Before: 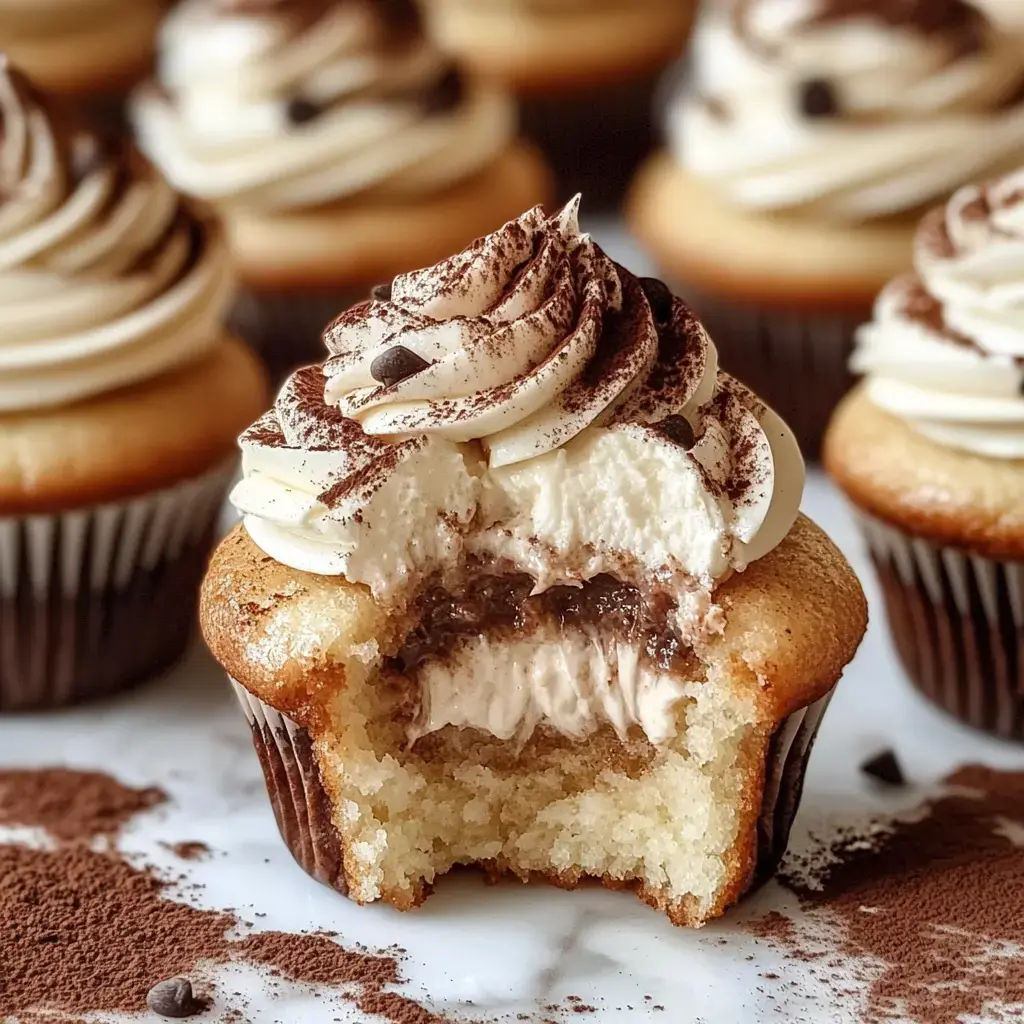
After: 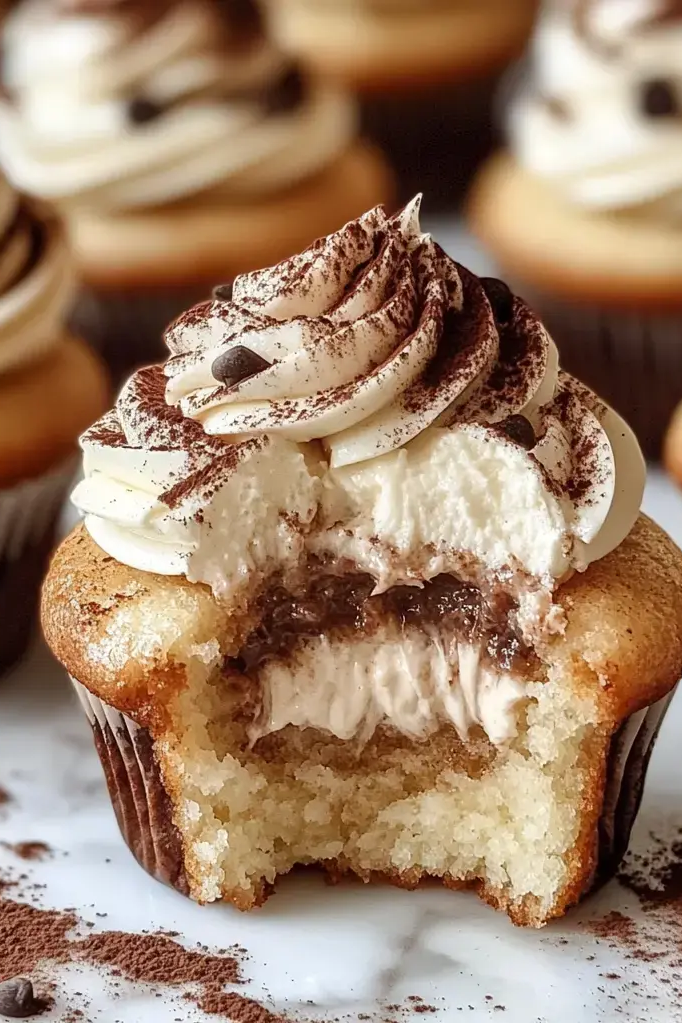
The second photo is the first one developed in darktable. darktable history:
crop and rotate: left 15.605%, right 17.764%
